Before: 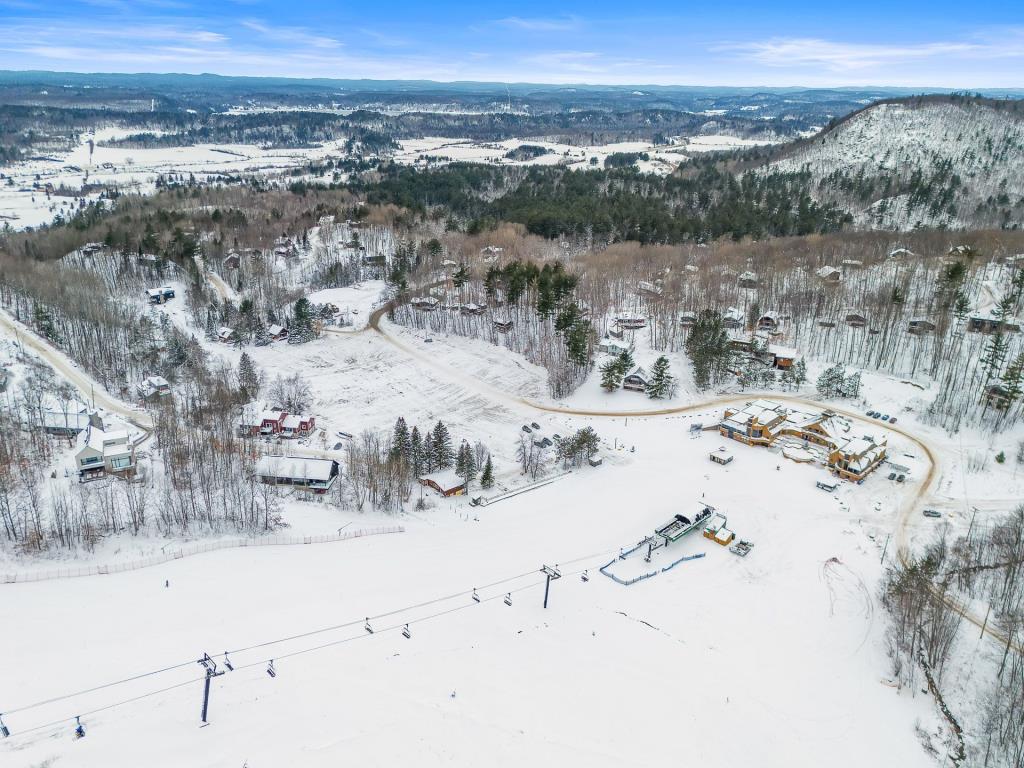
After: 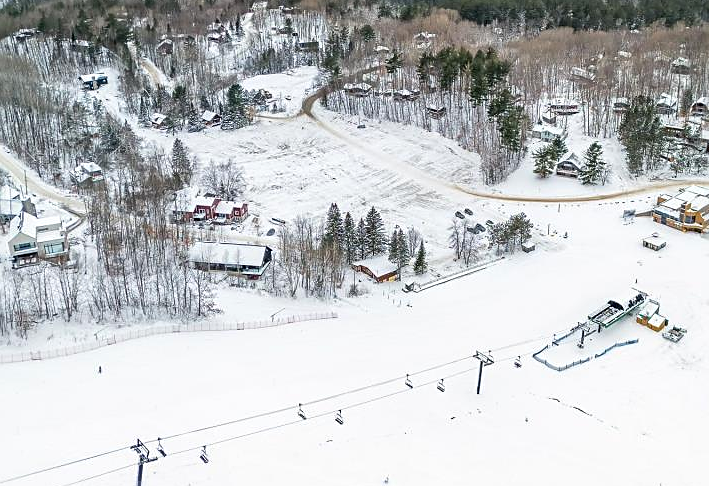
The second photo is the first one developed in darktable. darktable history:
sharpen: on, module defaults
exposure: exposure 0.187 EV, compensate highlight preservation false
crop: left 6.569%, top 27.932%, right 24.161%, bottom 8.711%
